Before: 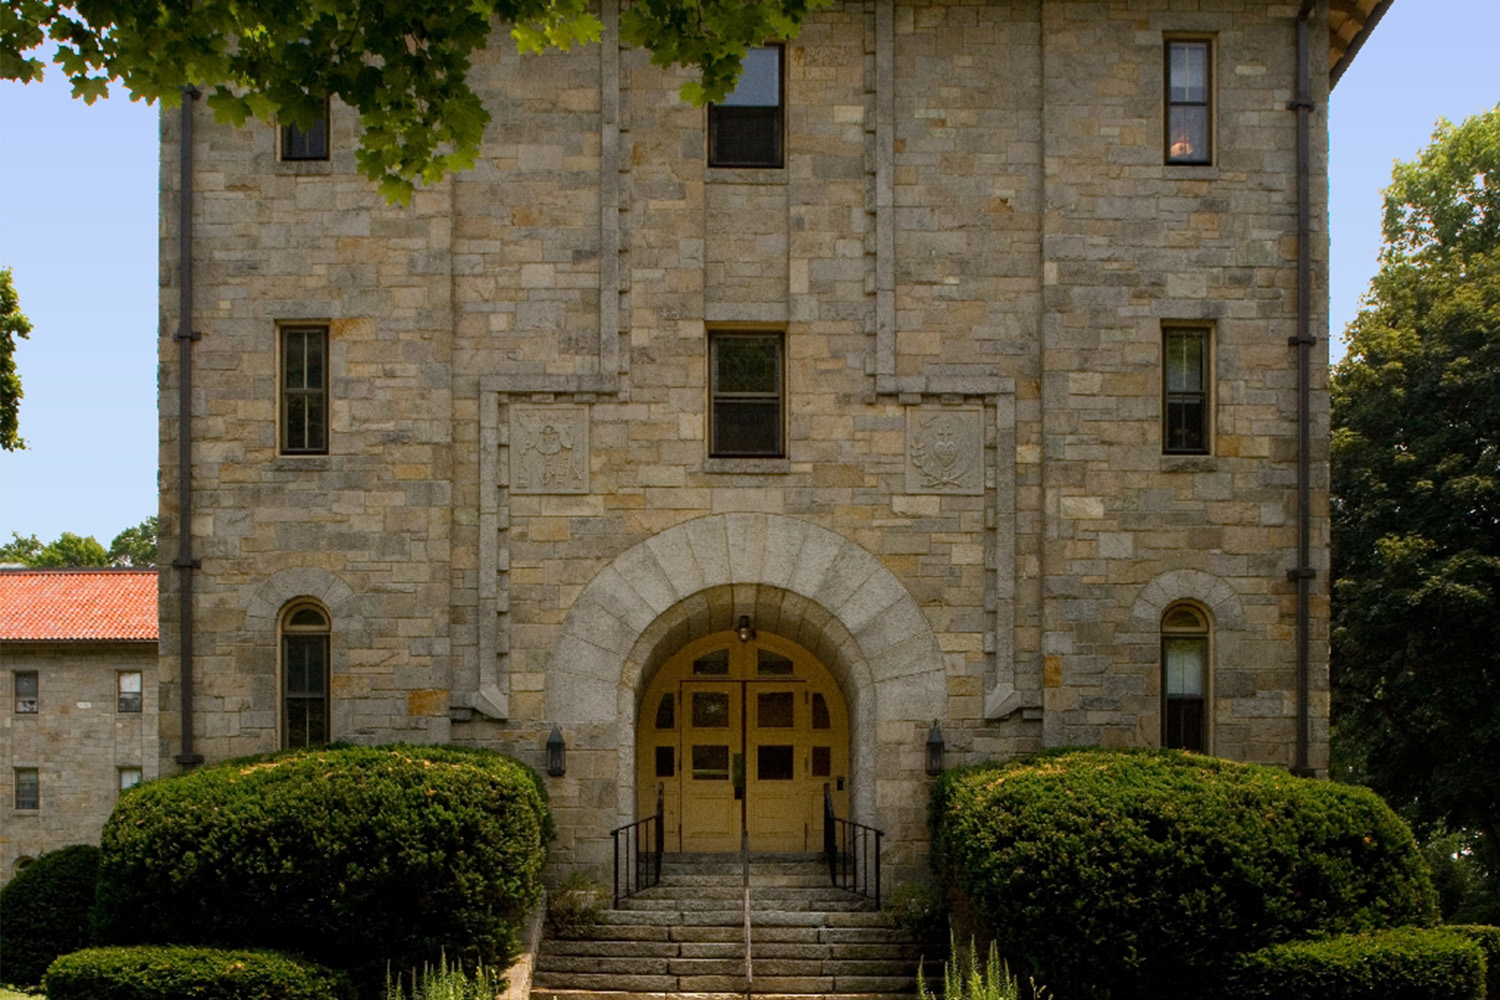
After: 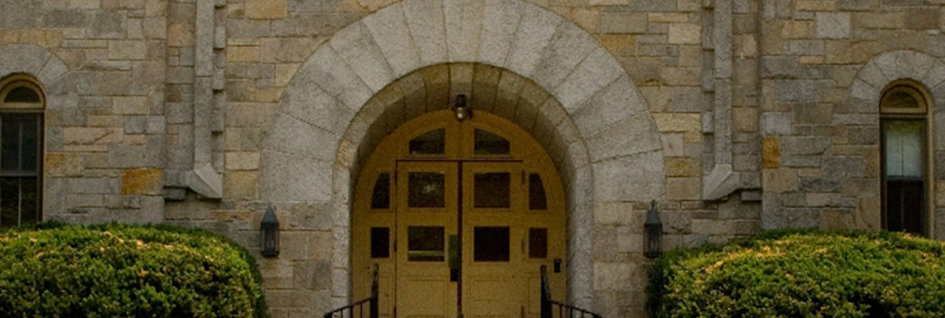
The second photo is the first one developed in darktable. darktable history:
exposure: compensate exposure bias true, compensate highlight preservation false
rotate and perspective: rotation 0.226°, lens shift (vertical) -0.042, crop left 0.023, crop right 0.982, crop top 0.006, crop bottom 0.994
crop: left 18.091%, top 51.13%, right 17.525%, bottom 16.85%
